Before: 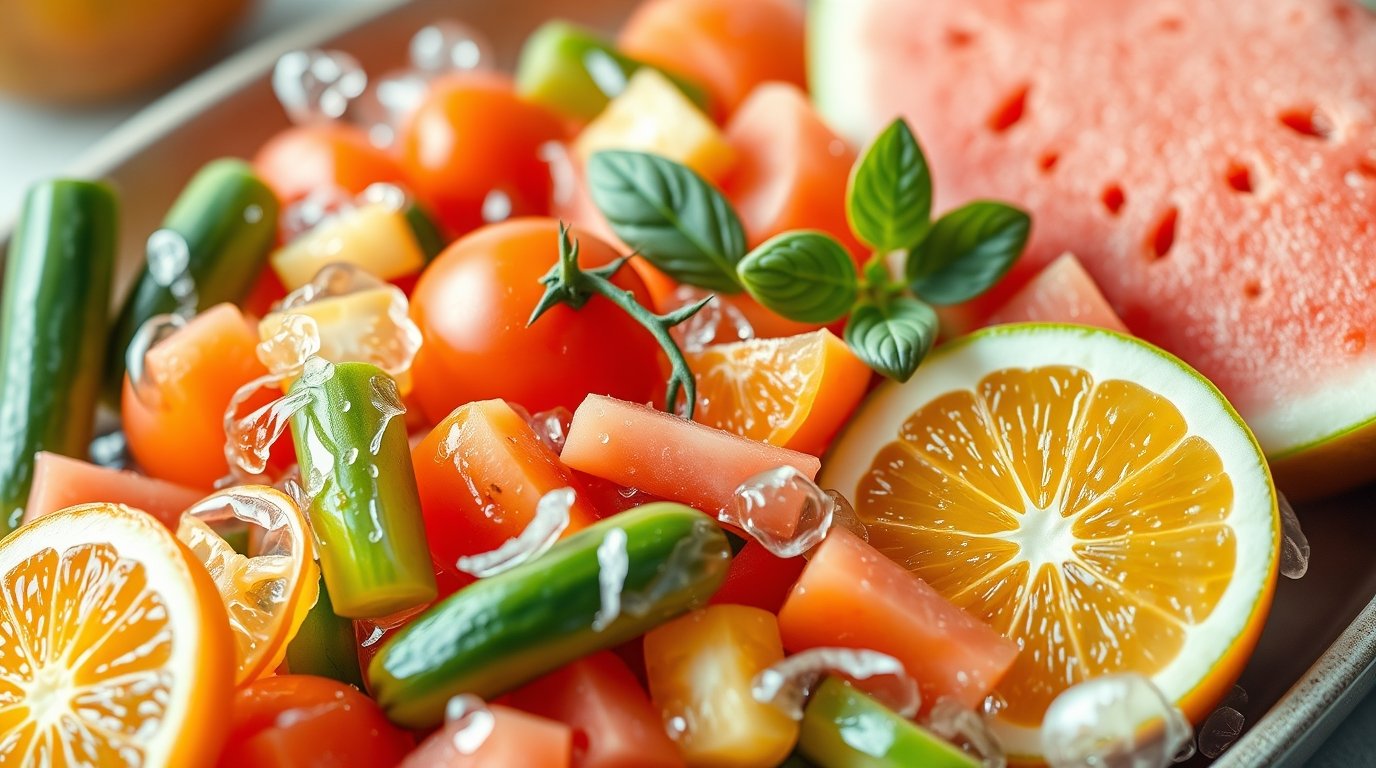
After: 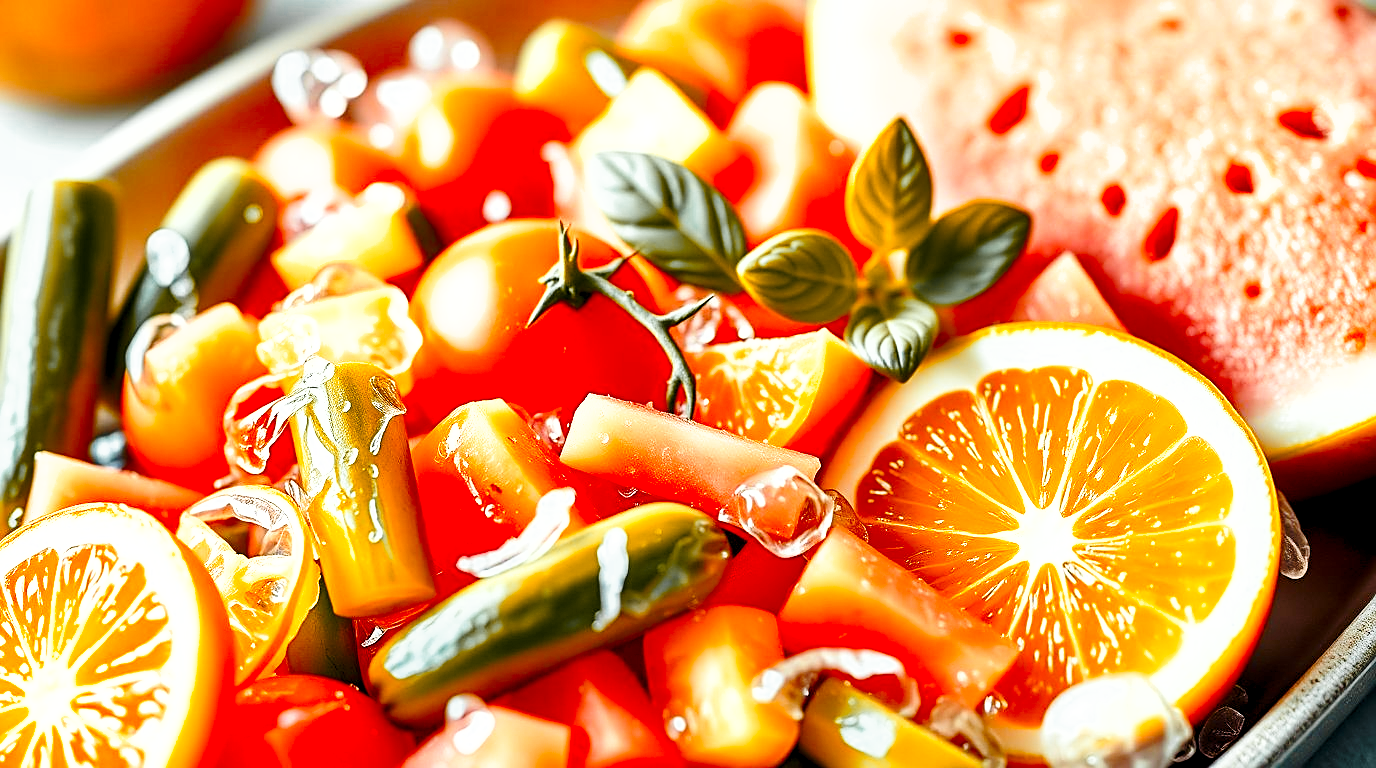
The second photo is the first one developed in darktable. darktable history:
sharpen: on, module defaults
base curve: curves: ch0 [(0, 0) (0.028, 0.03) (0.121, 0.232) (0.46, 0.748) (0.859, 0.968) (1, 1)], preserve colors none
shadows and highlights: low approximation 0.01, soften with gaussian
exposure: black level correction 0.007, exposure 0.093 EV, compensate highlight preservation false
levels: levels [0.016, 0.484, 0.953]
raw denoise: noise threshold 0.005, x [[0, 0.25, 0.5, 0.75, 1] ×4]
color zones: curves: ch0 [(0, 0.499) (0.143, 0.5) (0.286, 0.5) (0.429, 0.476) (0.571, 0.284) (0.714, 0.243) (0.857, 0.449) (1, 0.499)]; ch1 [(0, 0.532) (0.143, 0.645) (0.286, 0.696) (0.429, 0.211) (0.571, 0.504) (0.714, 0.493) (0.857, 0.495) (1, 0.532)]; ch2 [(0, 0.5) (0.143, 0.5) (0.286, 0.427) (0.429, 0.324) (0.571, 0.5) (0.714, 0.5) (0.857, 0.5) (1, 0.5)]
